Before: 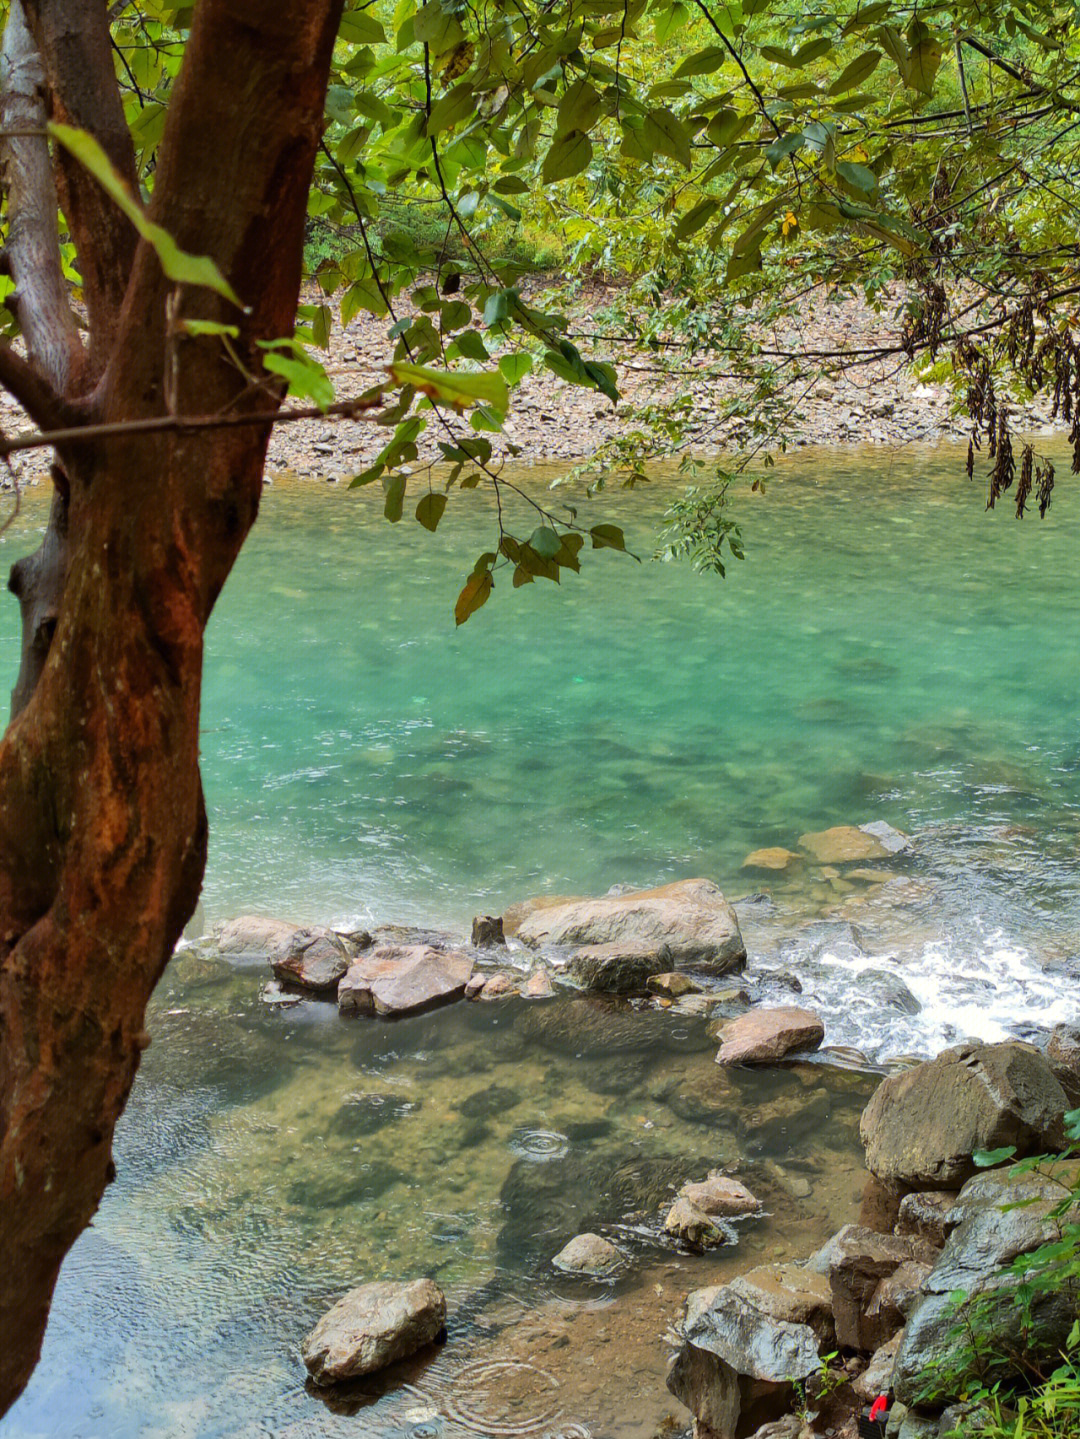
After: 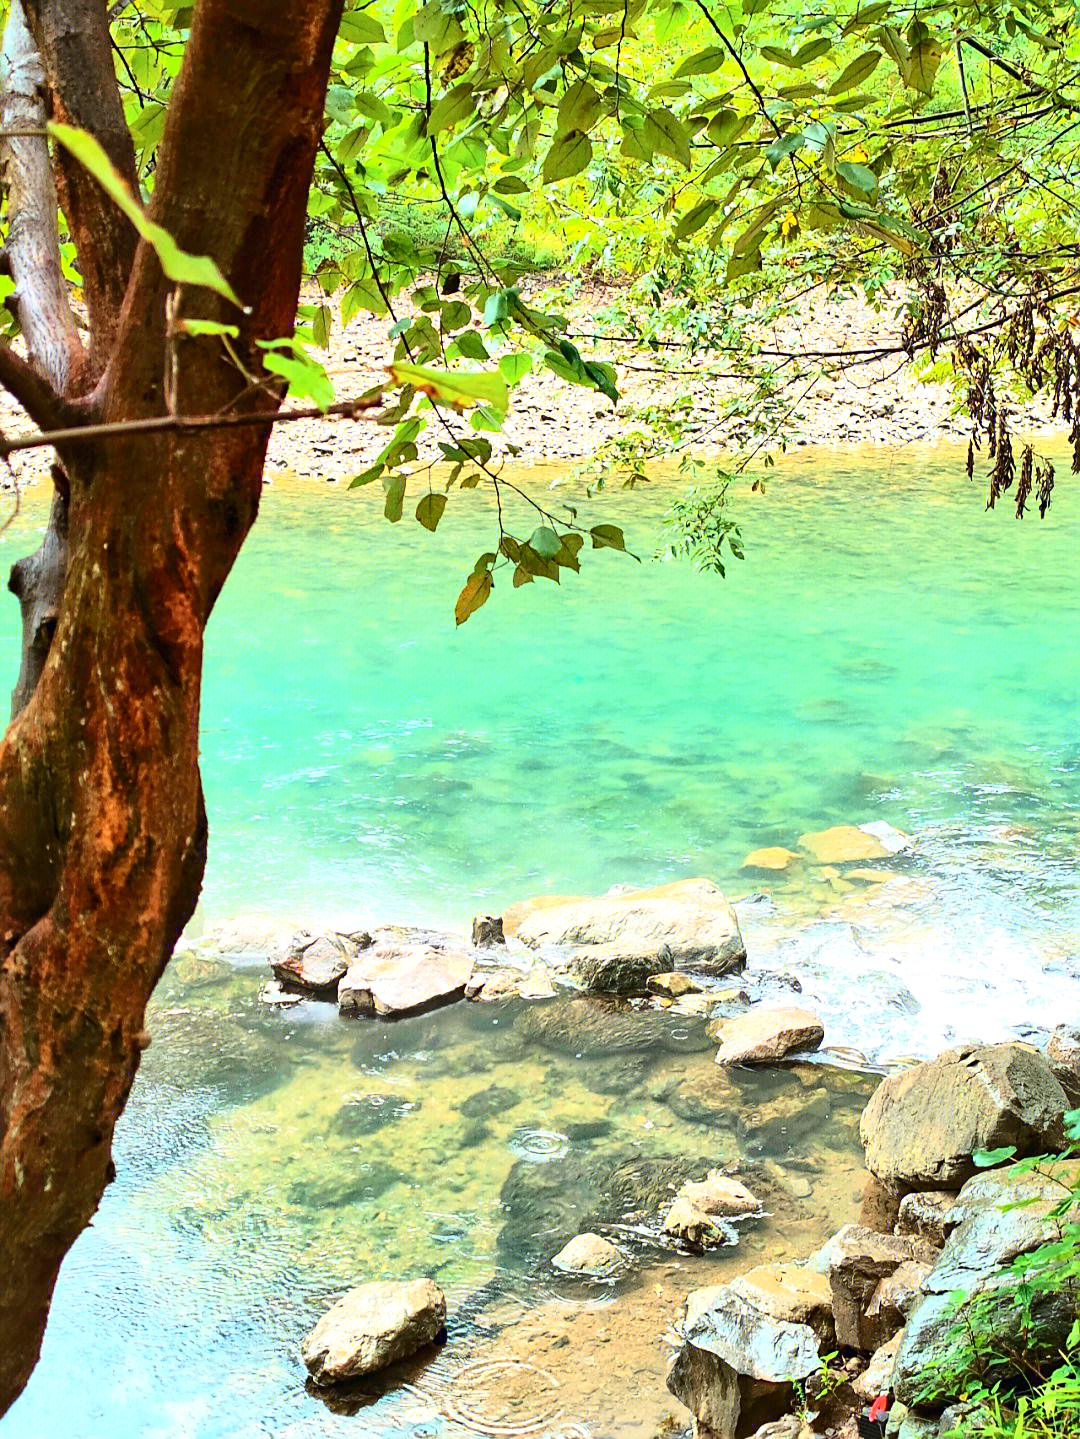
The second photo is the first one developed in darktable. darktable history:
exposure: black level correction 0, exposure 1.2 EV, compensate highlight preservation false
tone curve: curves: ch0 [(0, 0) (0.114, 0.083) (0.303, 0.285) (0.447, 0.51) (0.602, 0.697) (0.772, 0.866) (0.999, 0.978)]; ch1 [(0, 0) (0.389, 0.352) (0.458, 0.433) (0.486, 0.474) (0.509, 0.505) (0.535, 0.528) (0.57, 0.579) (0.696, 0.706) (1, 1)]; ch2 [(0, 0) (0.369, 0.388) (0.449, 0.431) (0.501, 0.5) (0.528, 0.527) (0.589, 0.608) (0.697, 0.721) (1, 1)], color space Lab, independent channels, preserve colors none
sharpen: on, module defaults
